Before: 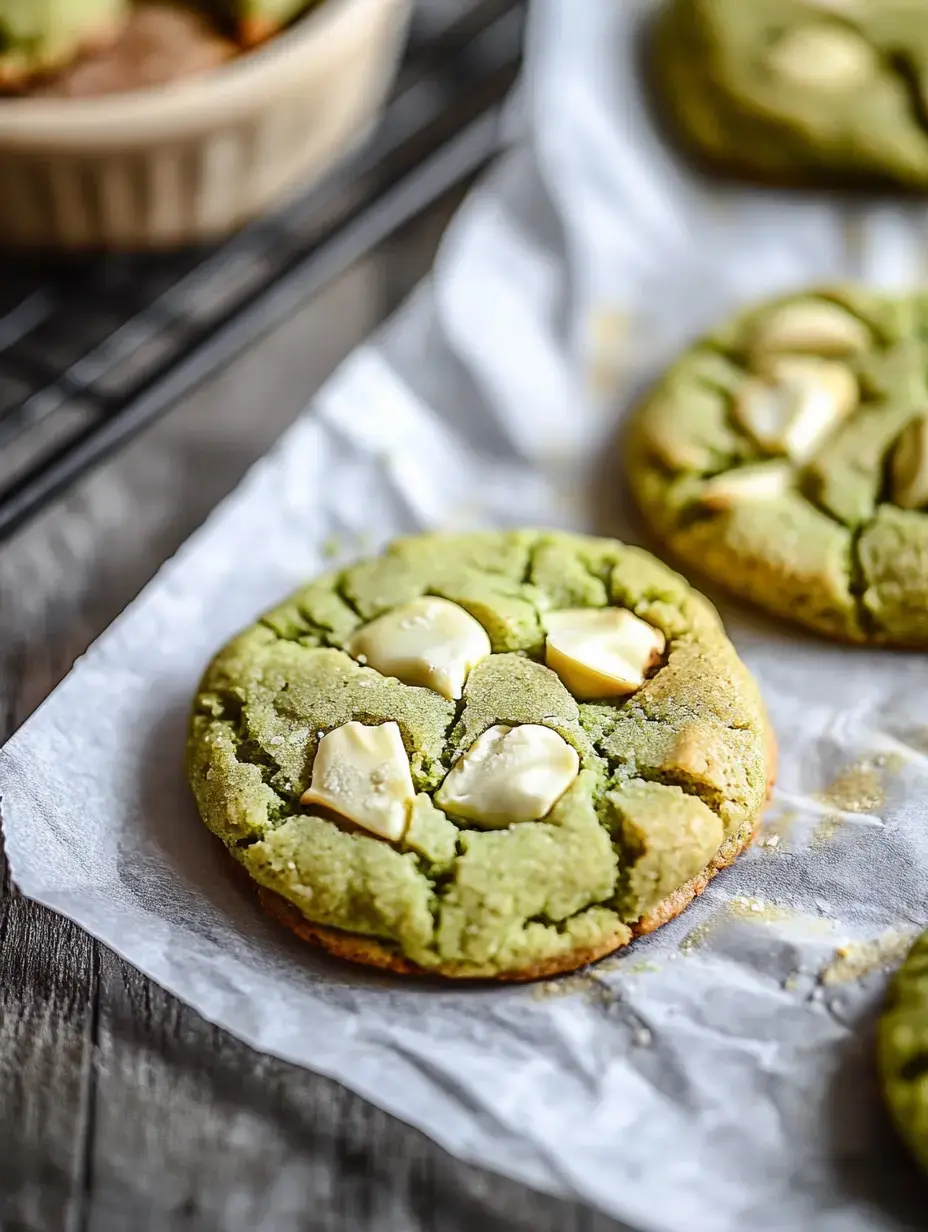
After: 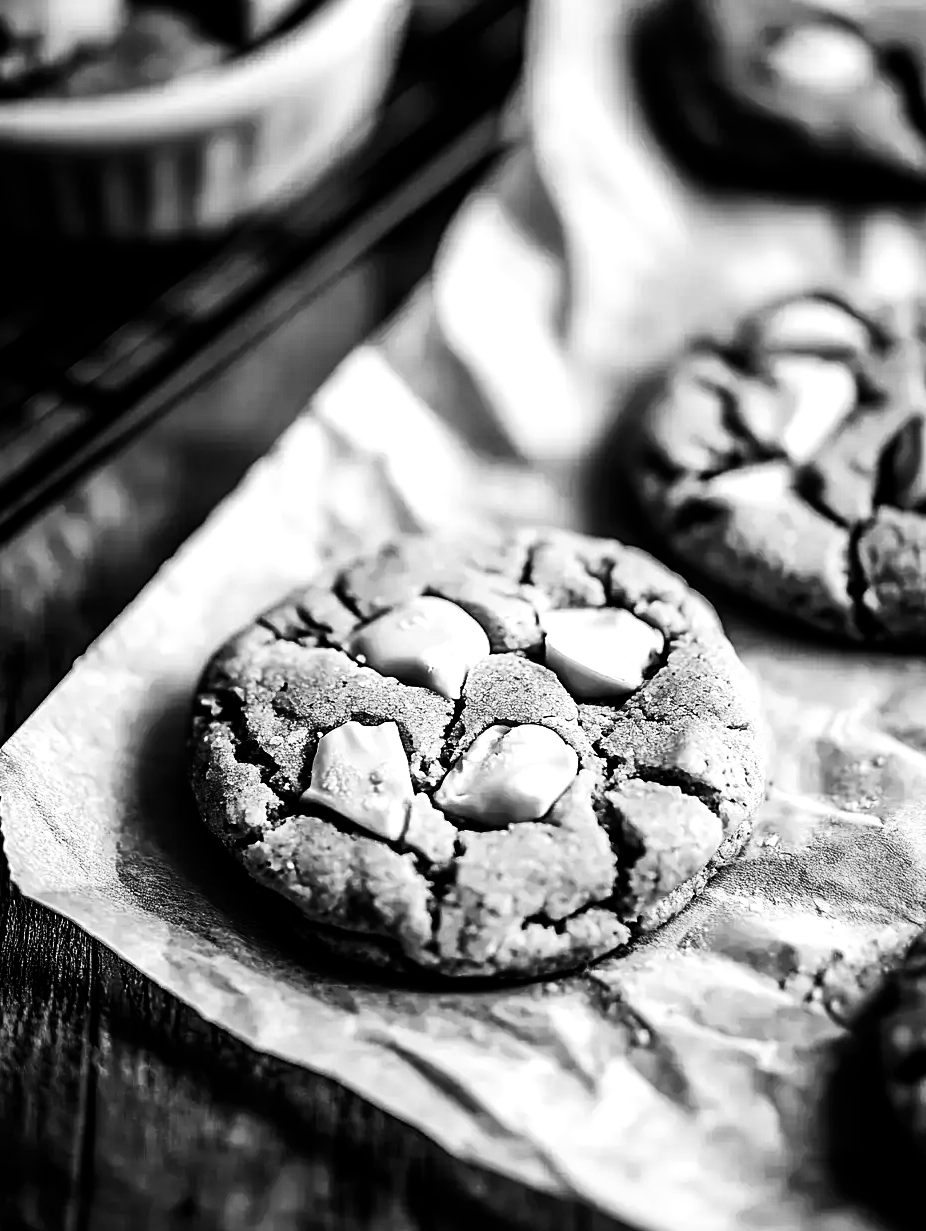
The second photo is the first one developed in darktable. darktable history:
sharpen: amount 0.2
color balance: lift [1.001, 0.997, 0.99, 1.01], gamma [1.007, 1, 0.975, 1.025], gain [1, 1.065, 1.052, 0.935], contrast 13.25%
crop and rotate: left 0.126%
velvia: strength 40%
contrast brightness saturation: contrast 0.02, brightness -1, saturation -1
base curve: curves: ch0 [(0, 0) (0.028, 0.03) (0.121, 0.232) (0.46, 0.748) (0.859, 0.968) (1, 1)], preserve colors none
